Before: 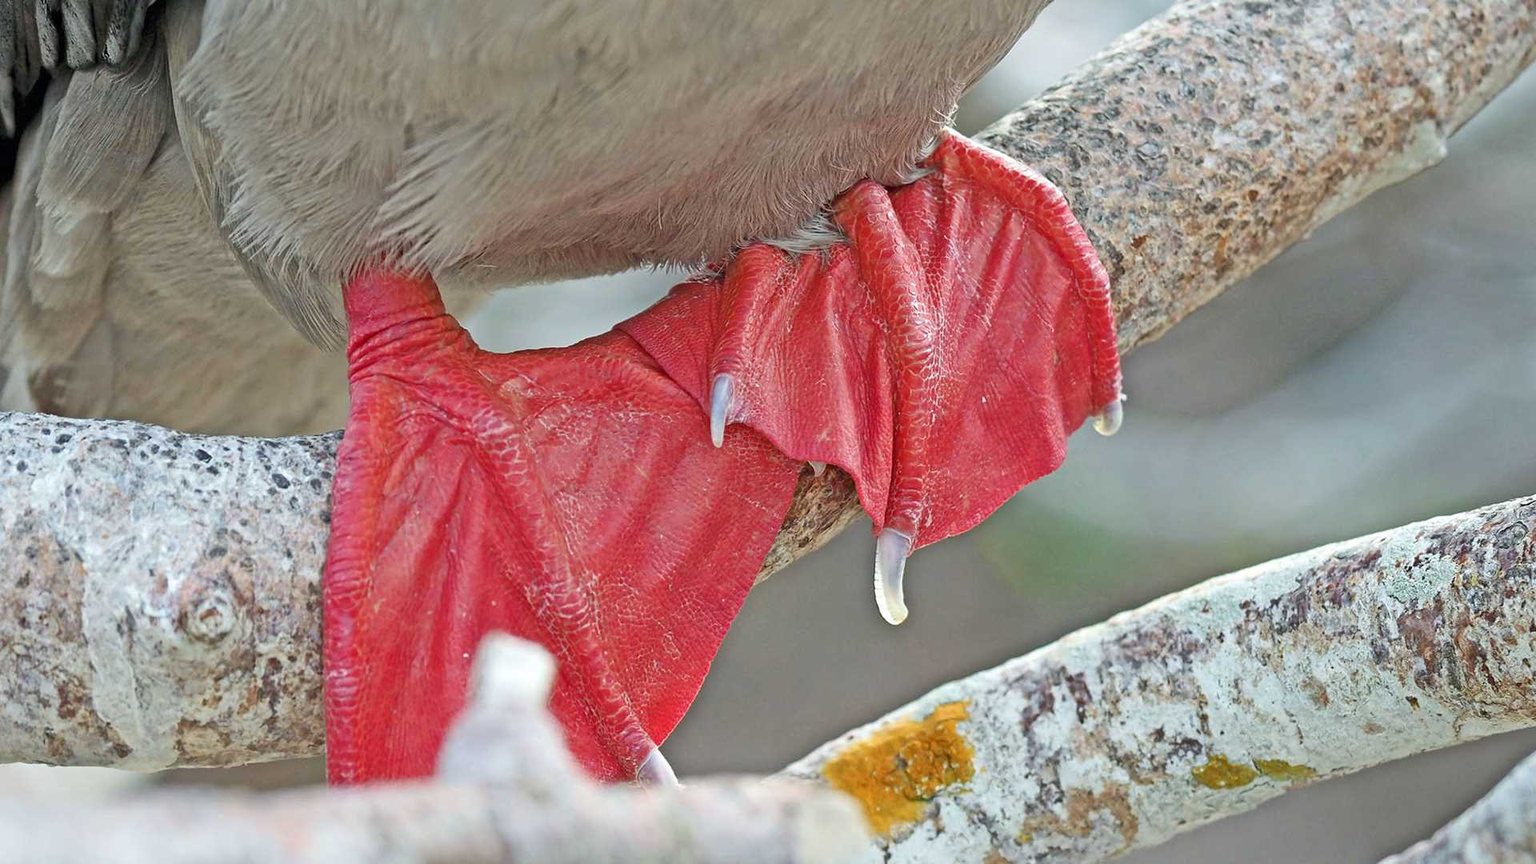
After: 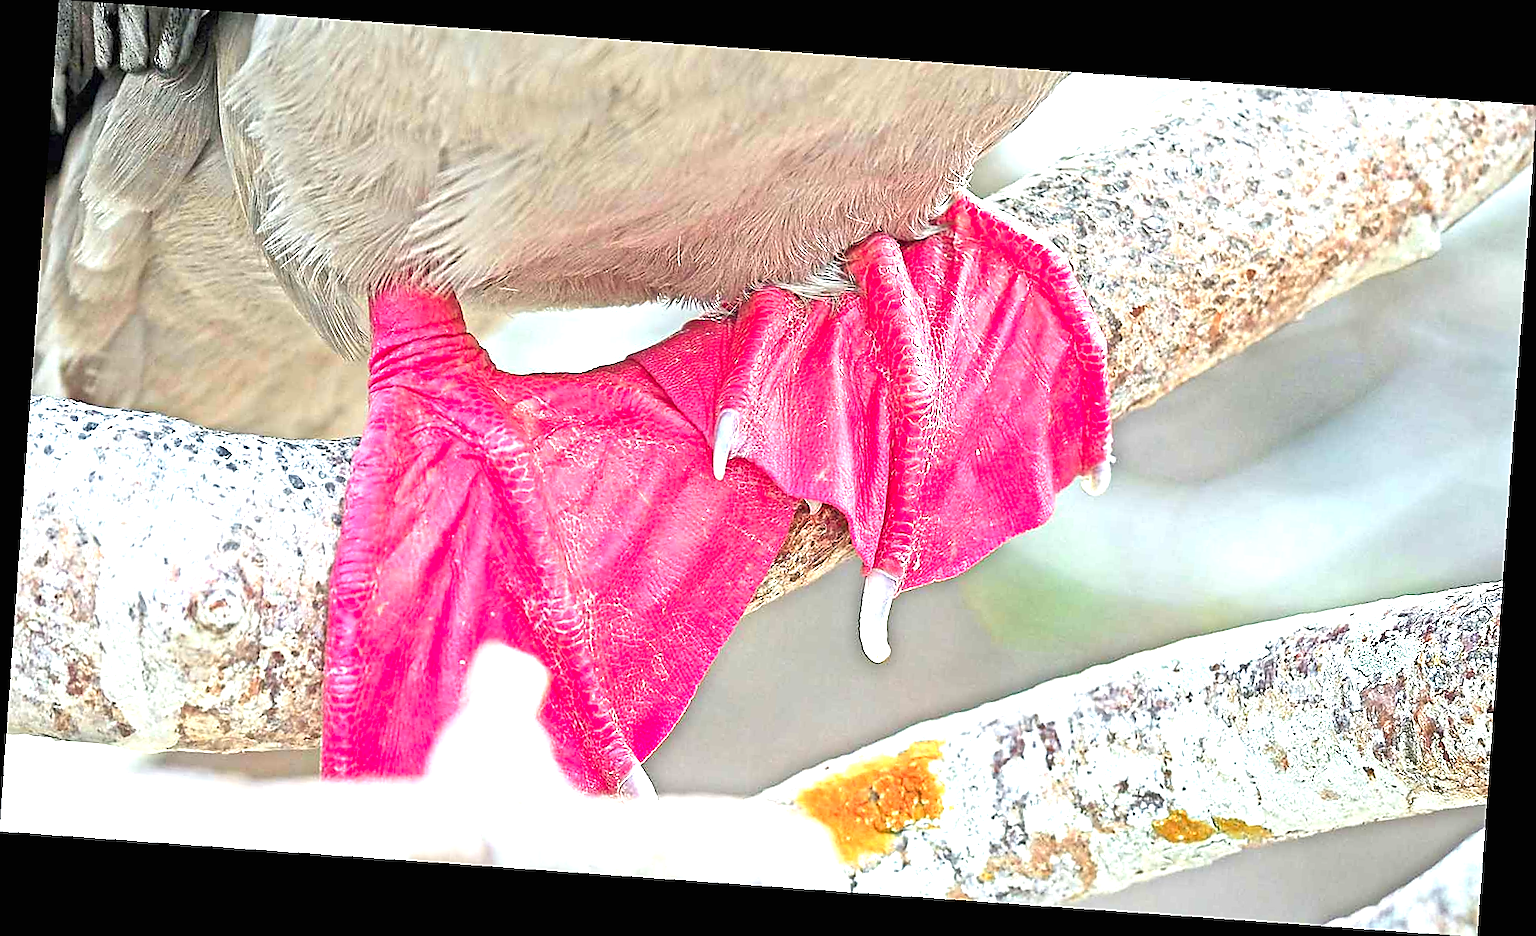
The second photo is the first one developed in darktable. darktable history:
exposure: black level correction 0, exposure 1.379 EV, compensate exposure bias true, compensate highlight preservation false
color zones: curves: ch1 [(0.239, 0.552) (0.75, 0.5)]; ch2 [(0.25, 0.462) (0.749, 0.457)], mix 25.94%
rotate and perspective: rotation 4.1°, automatic cropping off
sharpen: radius 1.4, amount 1.25, threshold 0.7
